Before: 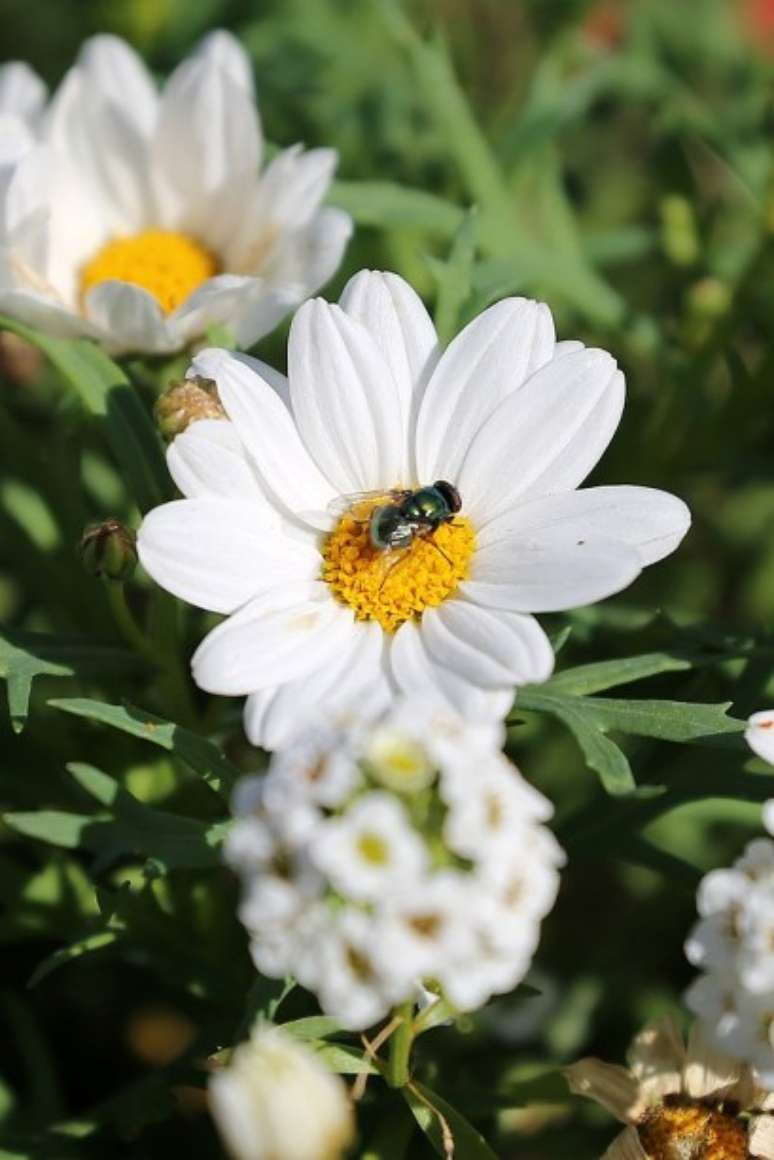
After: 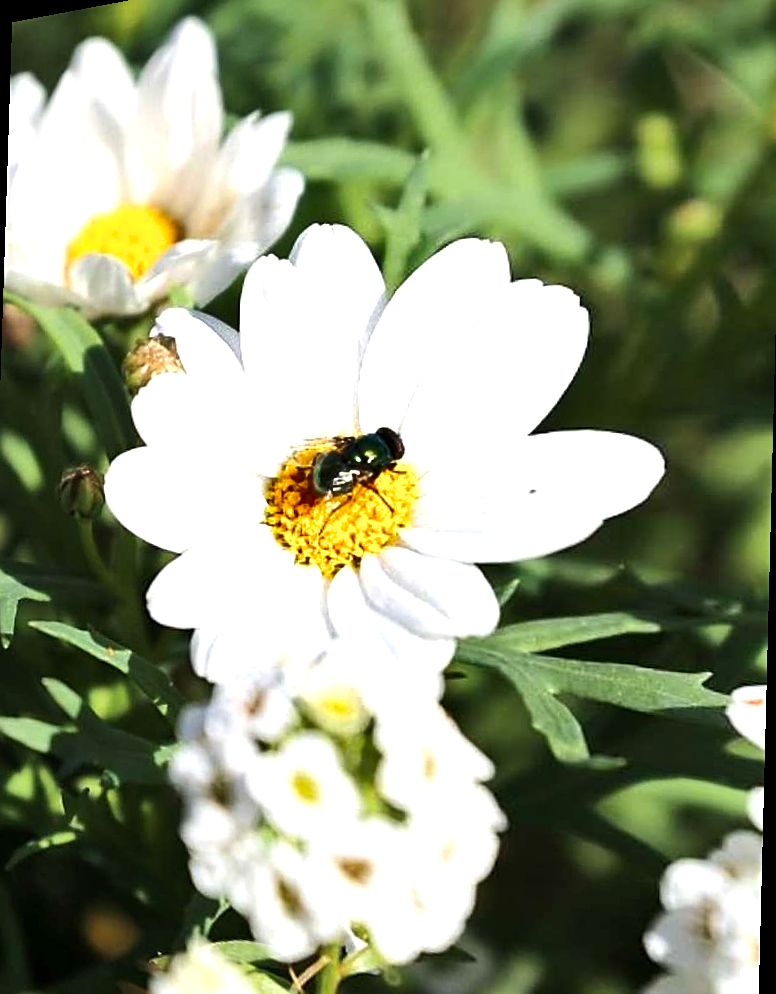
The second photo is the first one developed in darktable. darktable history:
sharpen: on, module defaults
tone equalizer: -8 EV -0.417 EV, -7 EV -0.389 EV, -6 EV -0.333 EV, -5 EV -0.222 EV, -3 EV 0.222 EV, -2 EV 0.333 EV, -1 EV 0.389 EV, +0 EV 0.417 EV, edges refinement/feathering 500, mask exposure compensation -1.57 EV, preserve details no
rotate and perspective: rotation 1.69°, lens shift (vertical) -0.023, lens shift (horizontal) -0.291, crop left 0.025, crop right 0.988, crop top 0.092, crop bottom 0.842
shadows and highlights: shadows 49, highlights -41, soften with gaussian
exposure: exposure 0.559 EV, compensate highlight preservation false
